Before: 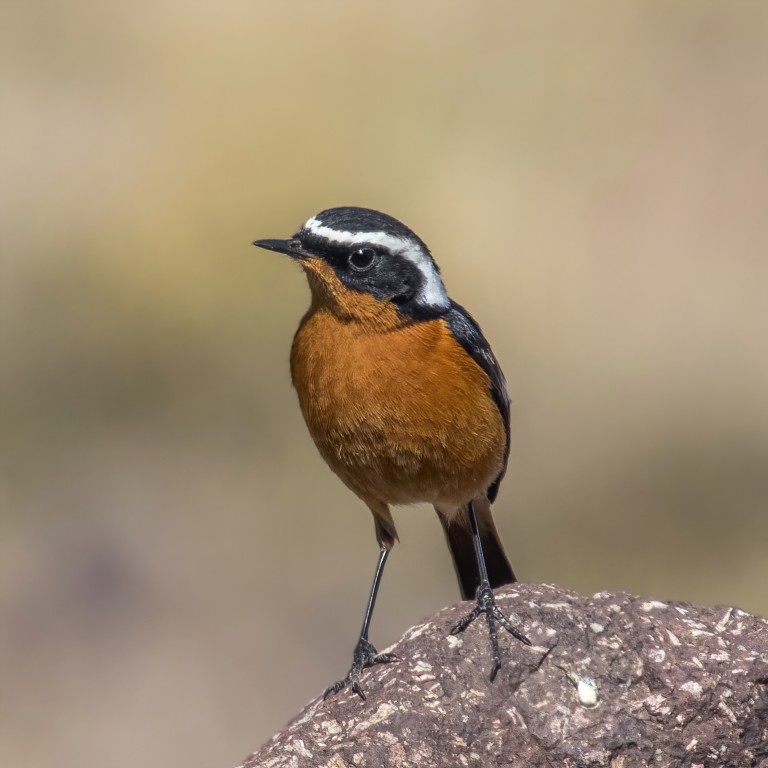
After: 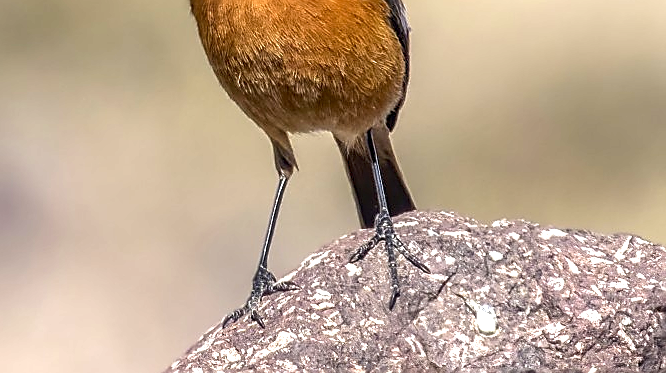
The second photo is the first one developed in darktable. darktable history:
sharpen: radius 1.405, amount 1.234, threshold 0.62
crop and rotate: left 13.262%, top 48.524%, bottom 2.832%
levels: black 0.068%
local contrast: on, module defaults
exposure: black level correction 0.002, exposure 1 EV, compensate highlight preservation false
